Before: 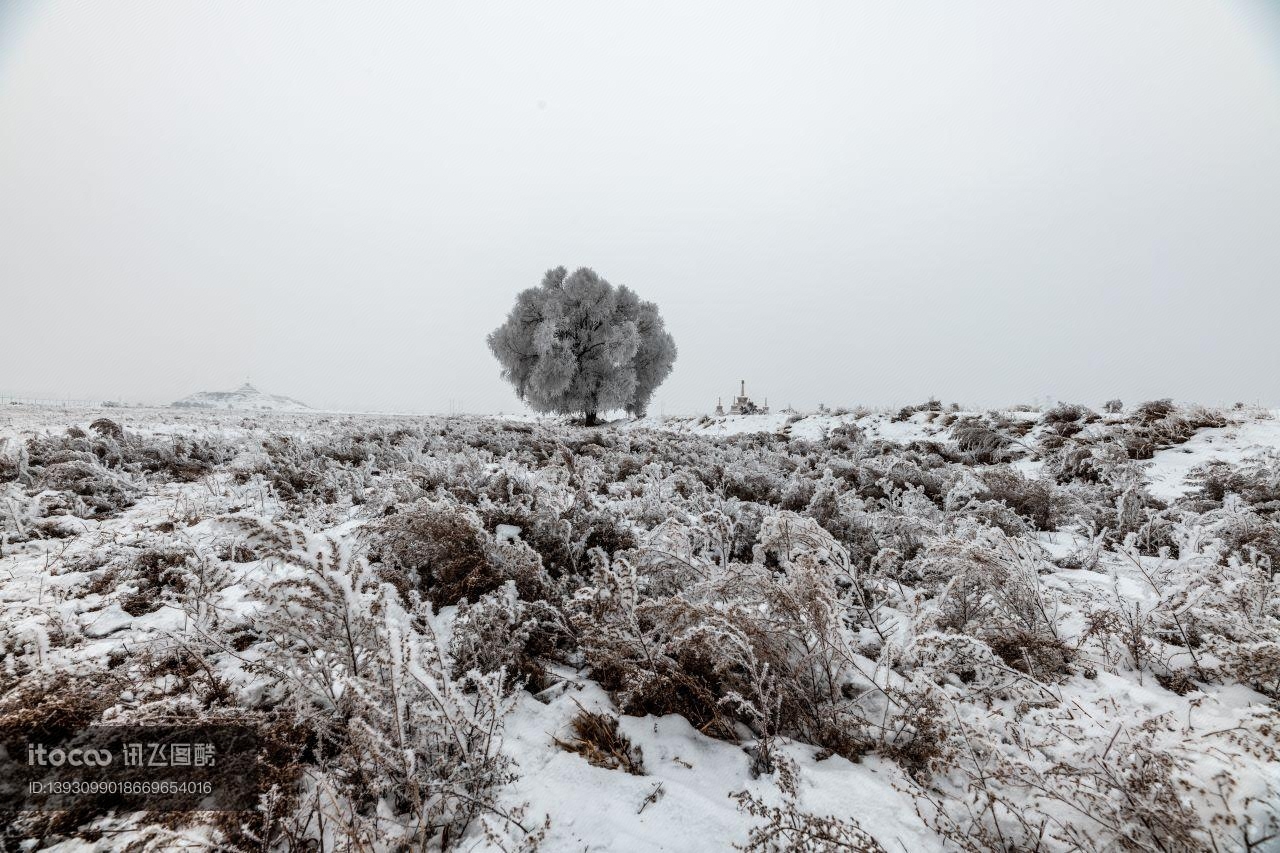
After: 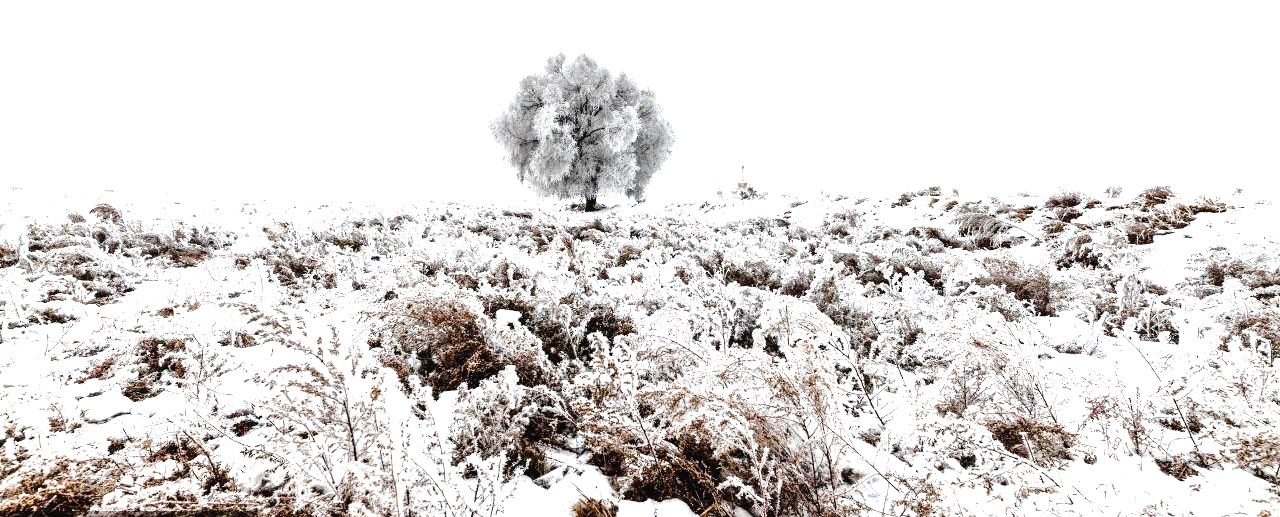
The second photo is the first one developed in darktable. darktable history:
color balance rgb: shadows lift › luminance -20%, power › hue 72.24°, highlights gain › luminance 15%, global offset › hue 171.6°, perceptual saturation grading › highlights -15%, perceptual saturation grading › shadows 25%, global vibrance 30%, contrast 10%
crop and rotate: top 25.357%, bottom 13.942%
contrast brightness saturation: contrast -0.1, saturation -0.1
local contrast: mode bilateral grid, contrast 20, coarseness 50, detail 159%, midtone range 0.2
exposure: black level correction 0, exposure 1.45 EV, compensate exposure bias true, compensate highlight preservation false
tone curve: curves: ch0 [(0, 0) (0.003, 0.013) (0.011, 0.016) (0.025, 0.021) (0.044, 0.029) (0.069, 0.039) (0.1, 0.056) (0.136, 0.085) (0.177, 0.14) (0.224, 0.201) (0.277, 0.28) (0.335, 0.372) (0.399, 0.475) (0.468, 0.567) (0.543, 0.643) (0.623, 0.722) (0.709, 0.801) (0.801, 0.859) (0.898, 0.927) (1, 1)], preserve colors none
